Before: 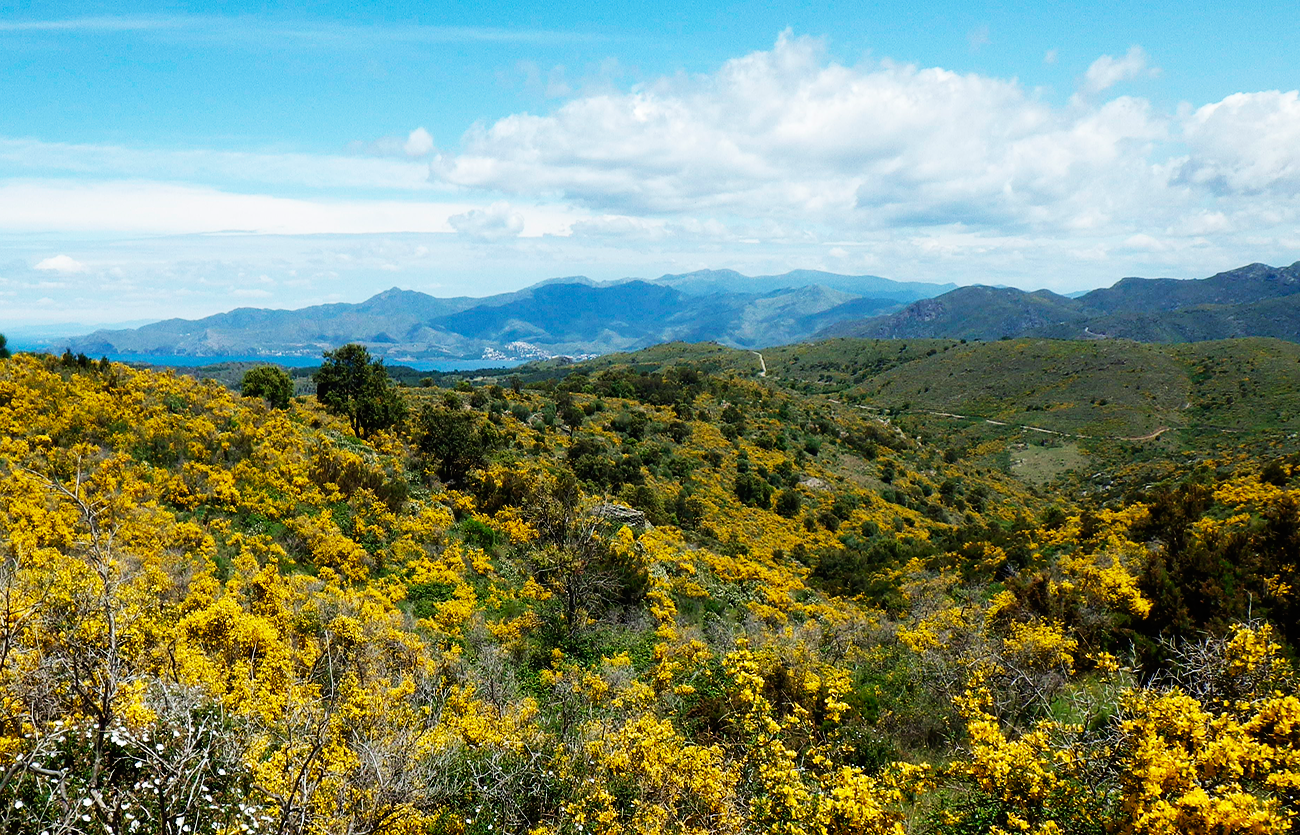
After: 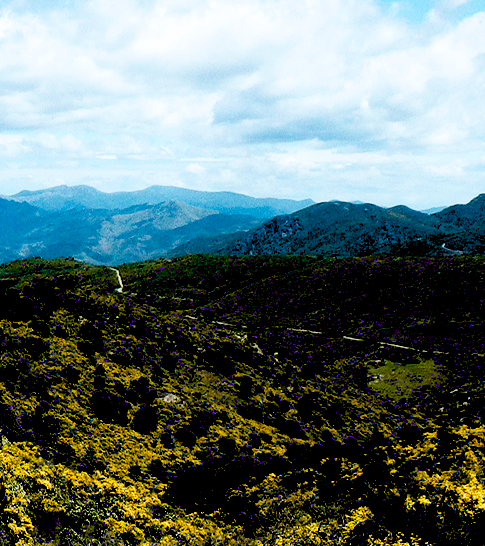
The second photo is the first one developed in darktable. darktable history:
filmic rgb: black relative exposure -9.12 EV, white relative exposure 2.3 EV, hardness 7.51
crop and rotate: left 49.508%, top 10.118%, right 13.146%, bottom 24.423%
exposure: black level correction 0.099, exposure -0.085 EV, compensate highlight preservation false
